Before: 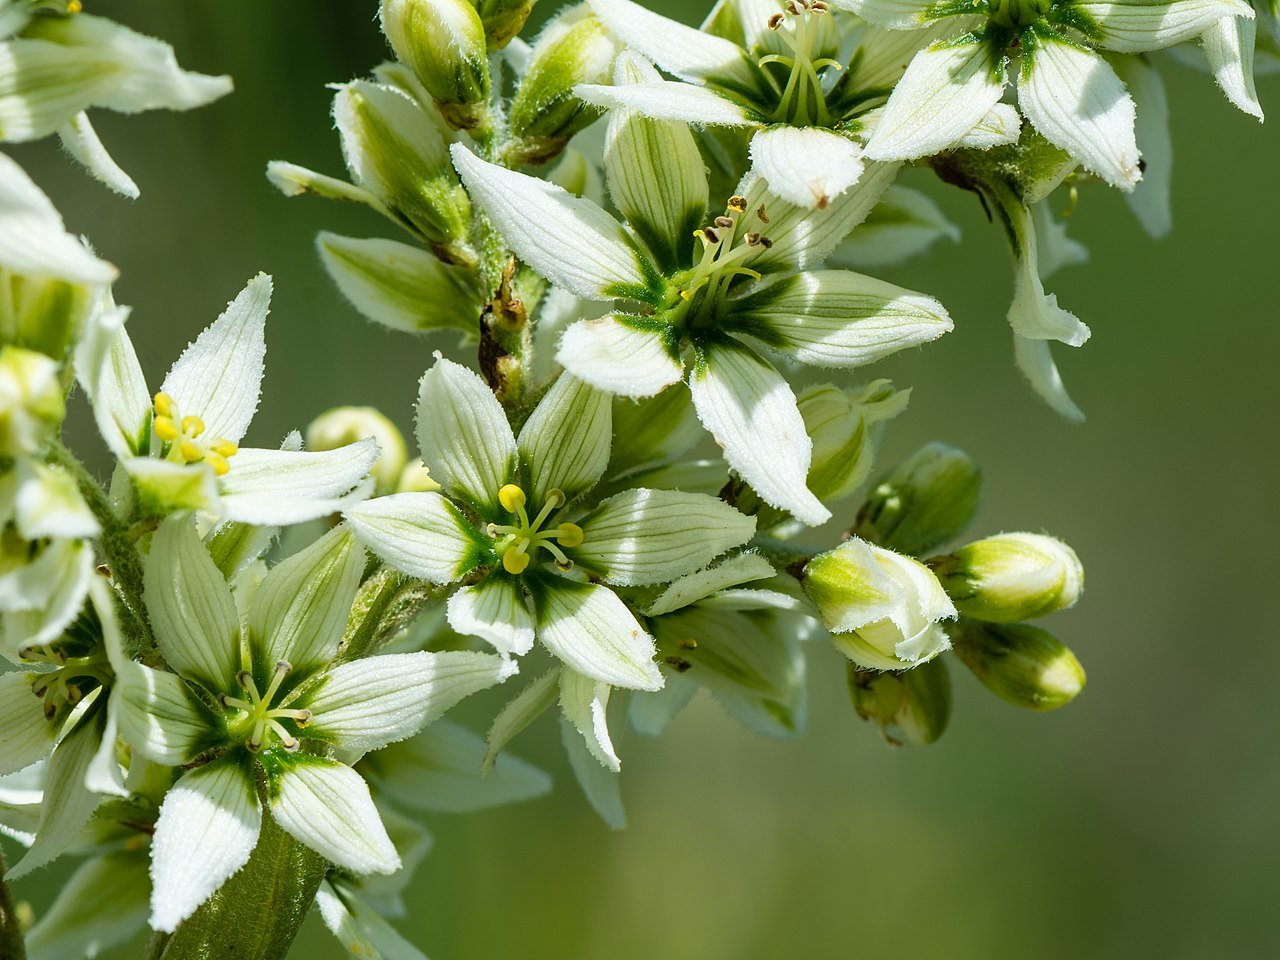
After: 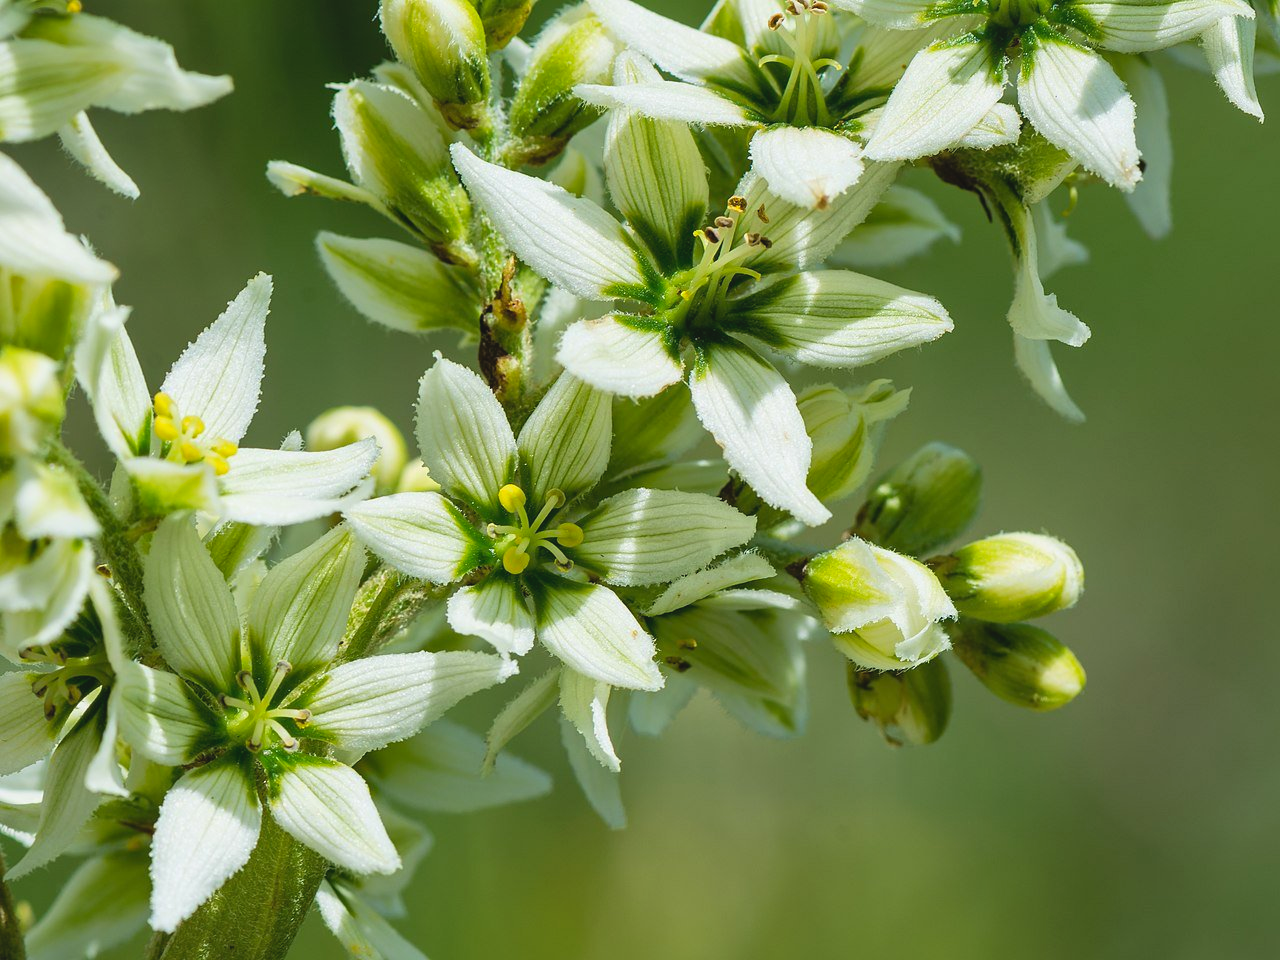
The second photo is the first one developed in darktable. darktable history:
local contrast: mode bilateral grid, contrast 20, coarseness 50, detail 120%, midtone range 0.2
contrast brightness saturation: contrast -0.1, brightness 0.05, saturation 0.08
